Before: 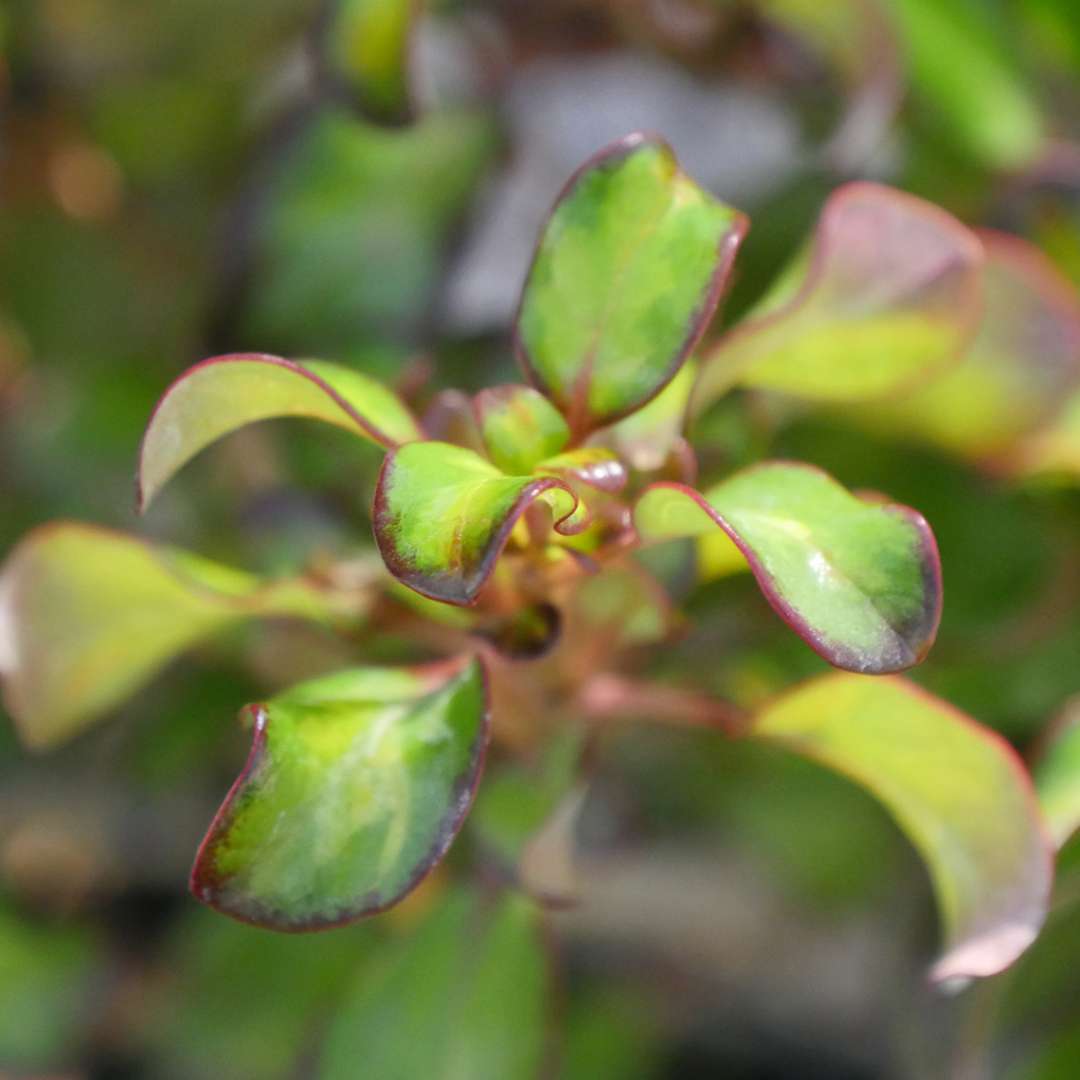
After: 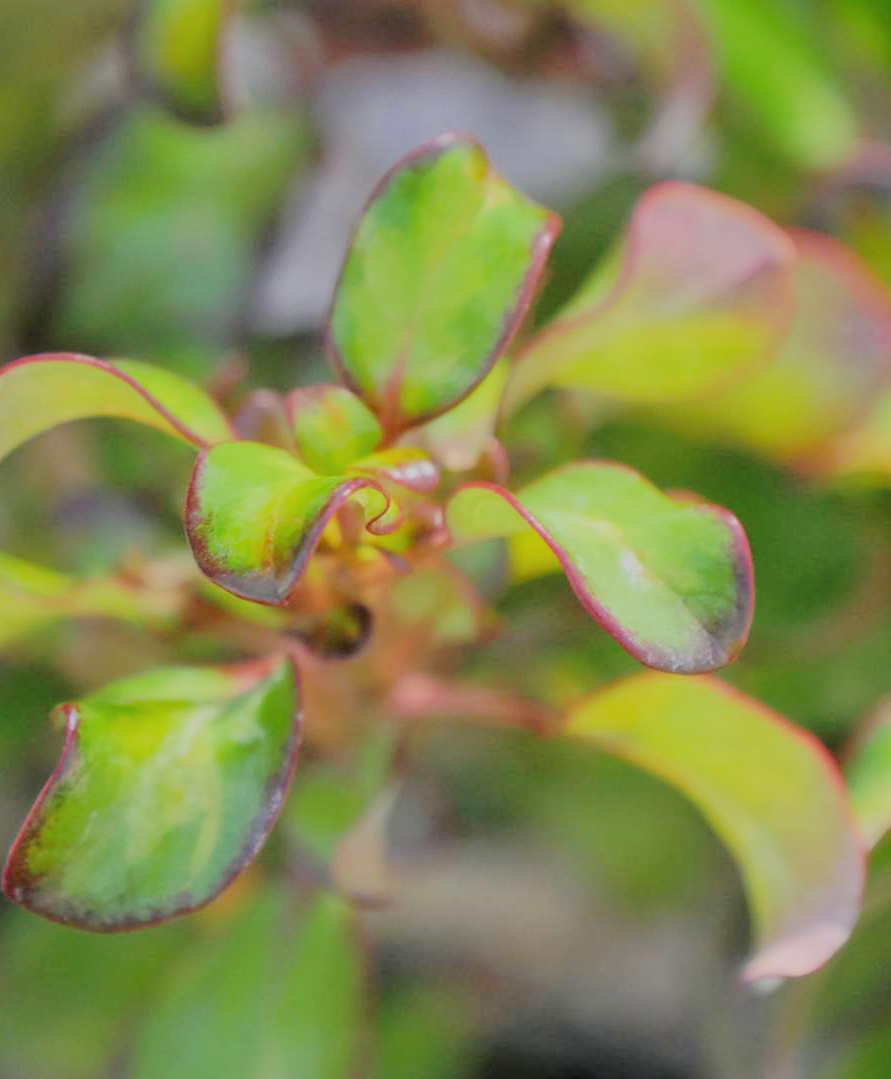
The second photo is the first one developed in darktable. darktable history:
filmic rgb: black relative exposure -8.02 EV, white relative exposure 8.02 EV, threshold 2.97 EV, hardness 2.49, latitude 10.56%, contrast 0.724, highlights saturation mix 8.57%, shadows ↔ highlights balance 1.84%, color science v6 (2022), enable highlight reconstruction true
tone curve: curves: ch0 [(0, 0) (0.003, 0.013) (0.011, 0.017) (0.025, 0.028) (0.044, 0.049) (0.069, 0.07) (0.1, 0.103) (0.136, 0.143) (0.177, 0.186) (0.224, 0.232) (0.277, 0.282) (0.335, 0.333) (0.399, 0.405) (0.468, 0.477) (0.543, 0.54) (0.623, 0.627) (0.709, 0.709) (0.801, 0.798) (0.898, 0.902) (1, 1)], preserve colors none
crop: left 17.412%, bottom 0.03%
local contrast: highlights 106%, shadows 98%, detail 120%, midtone range 0.2
exposure: exposure 0.656 EV, compensate exposure bias true, compensate highlight preservation false
